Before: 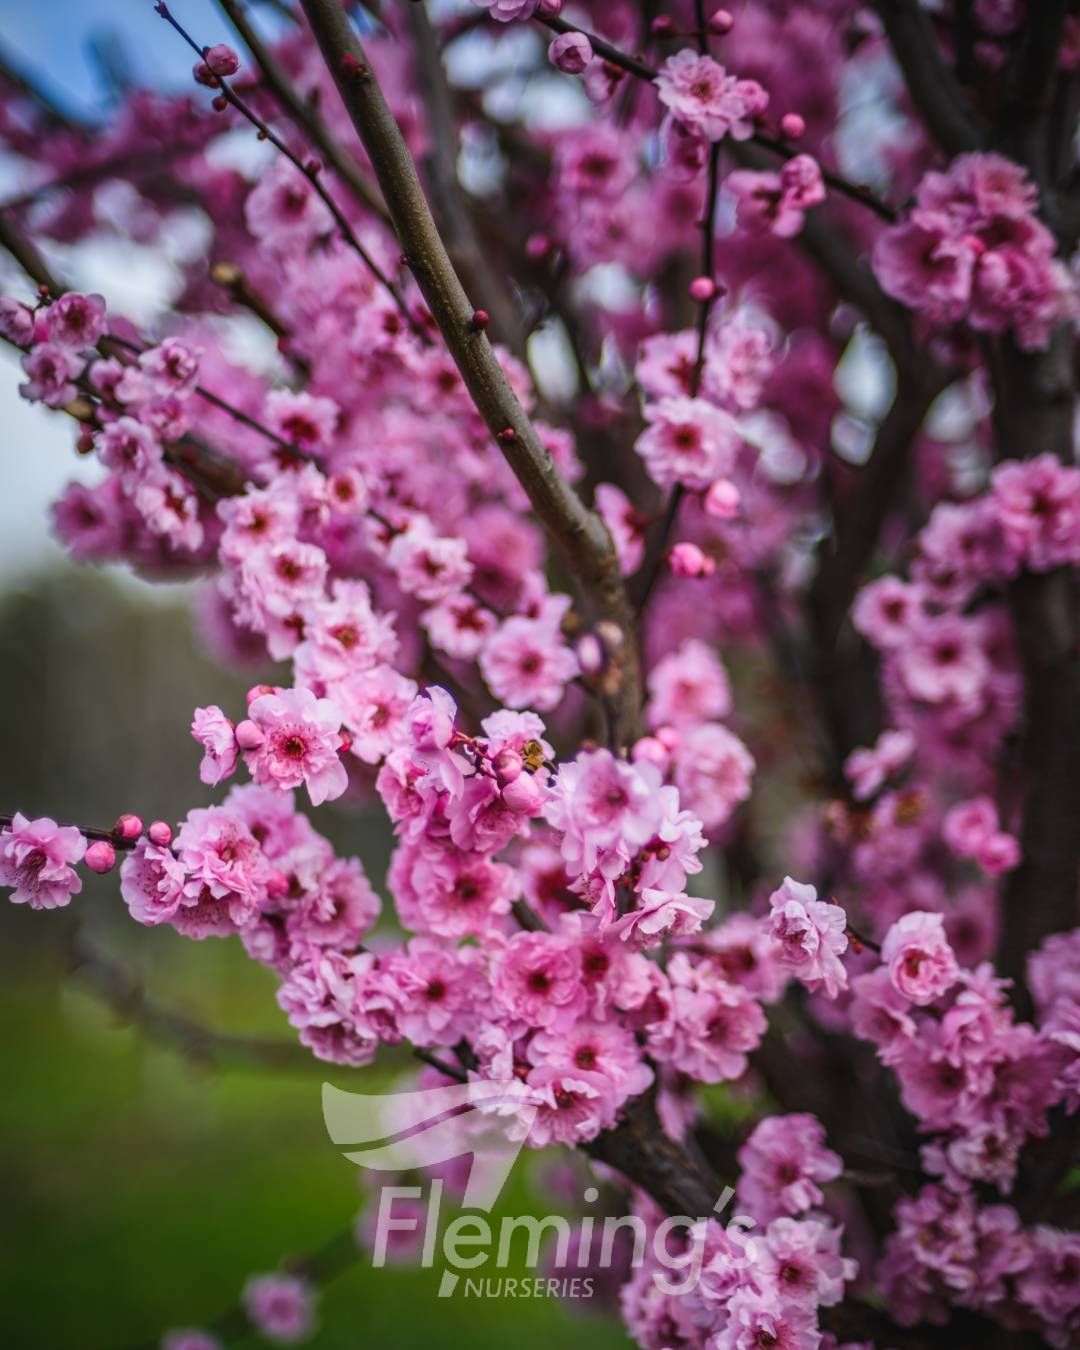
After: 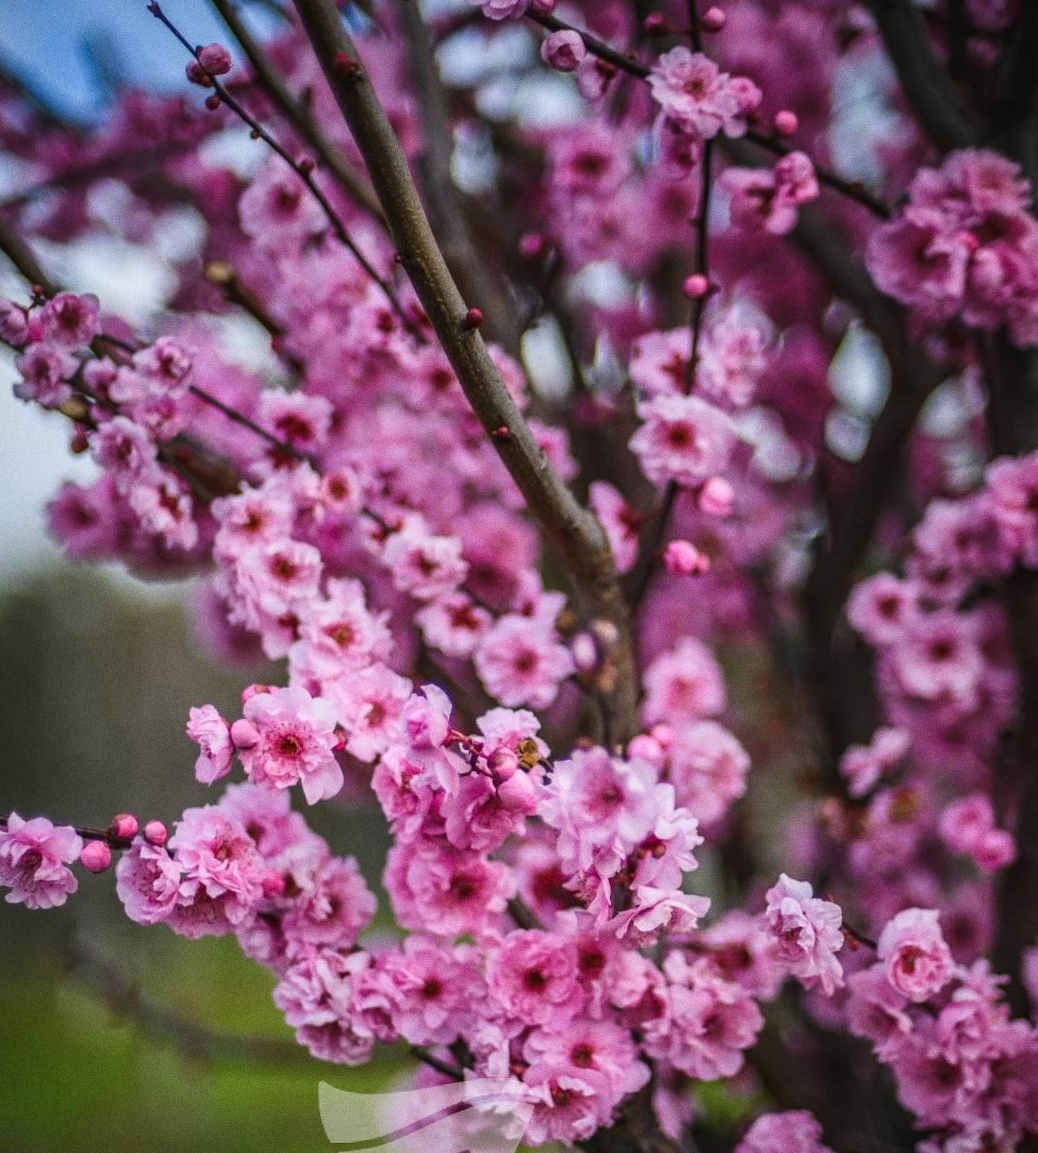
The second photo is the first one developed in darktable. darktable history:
crop and rotate: angle 0.2°, left 0.275%, right 3.127%, bottom 14.18%
grain: coarseness 0.47 ISO
